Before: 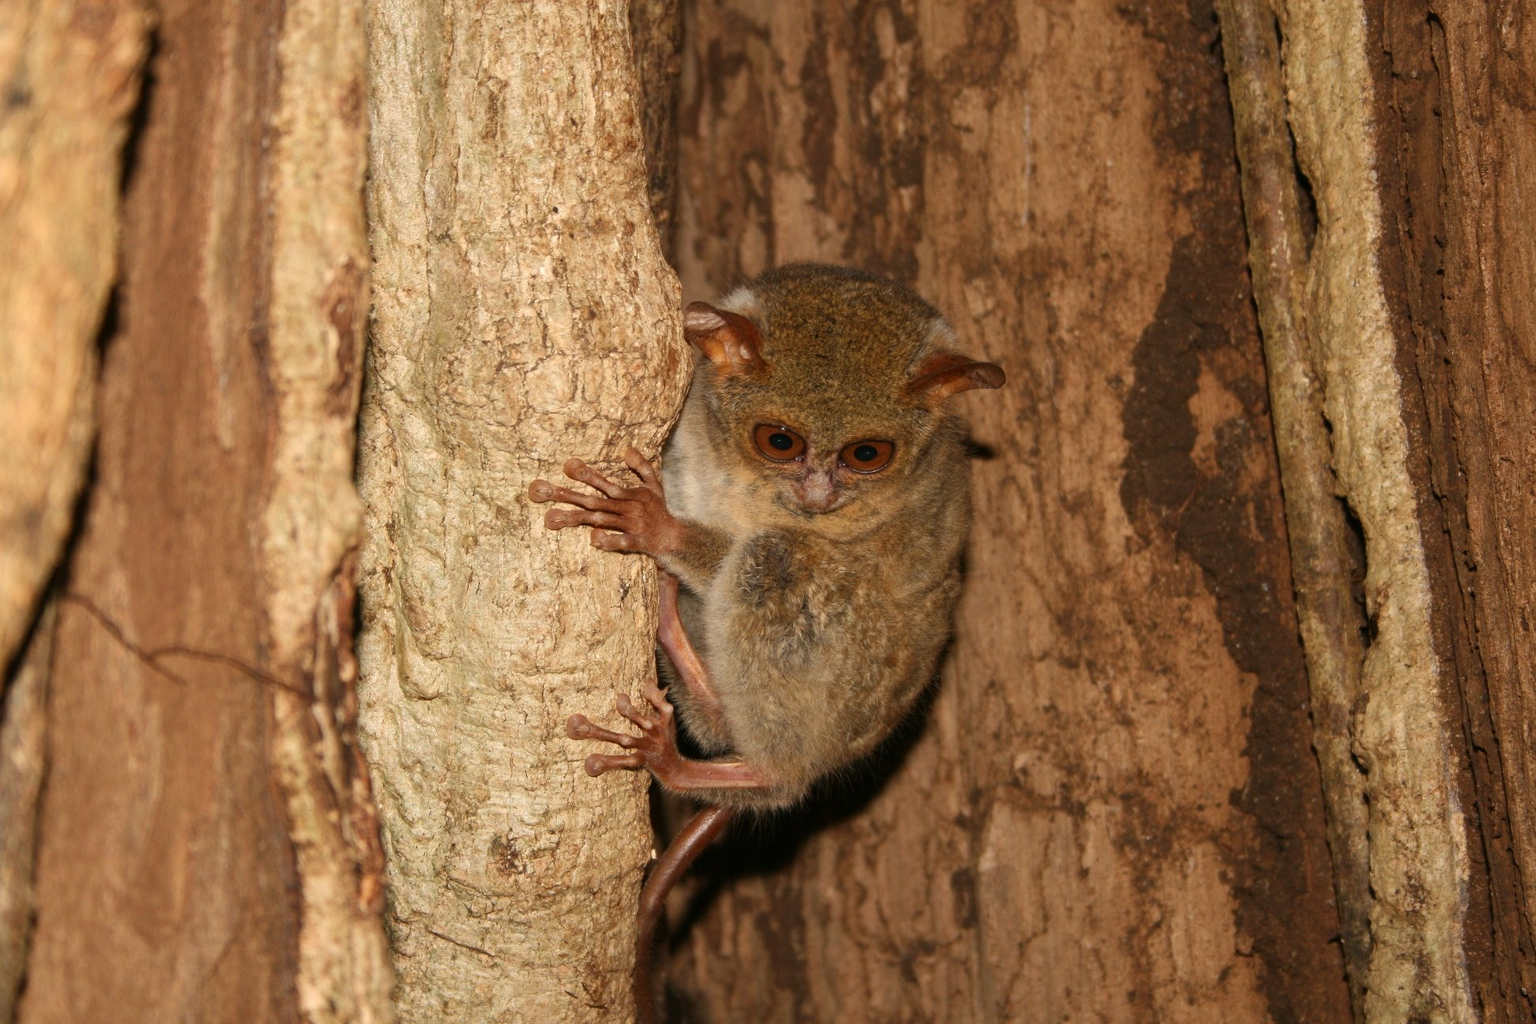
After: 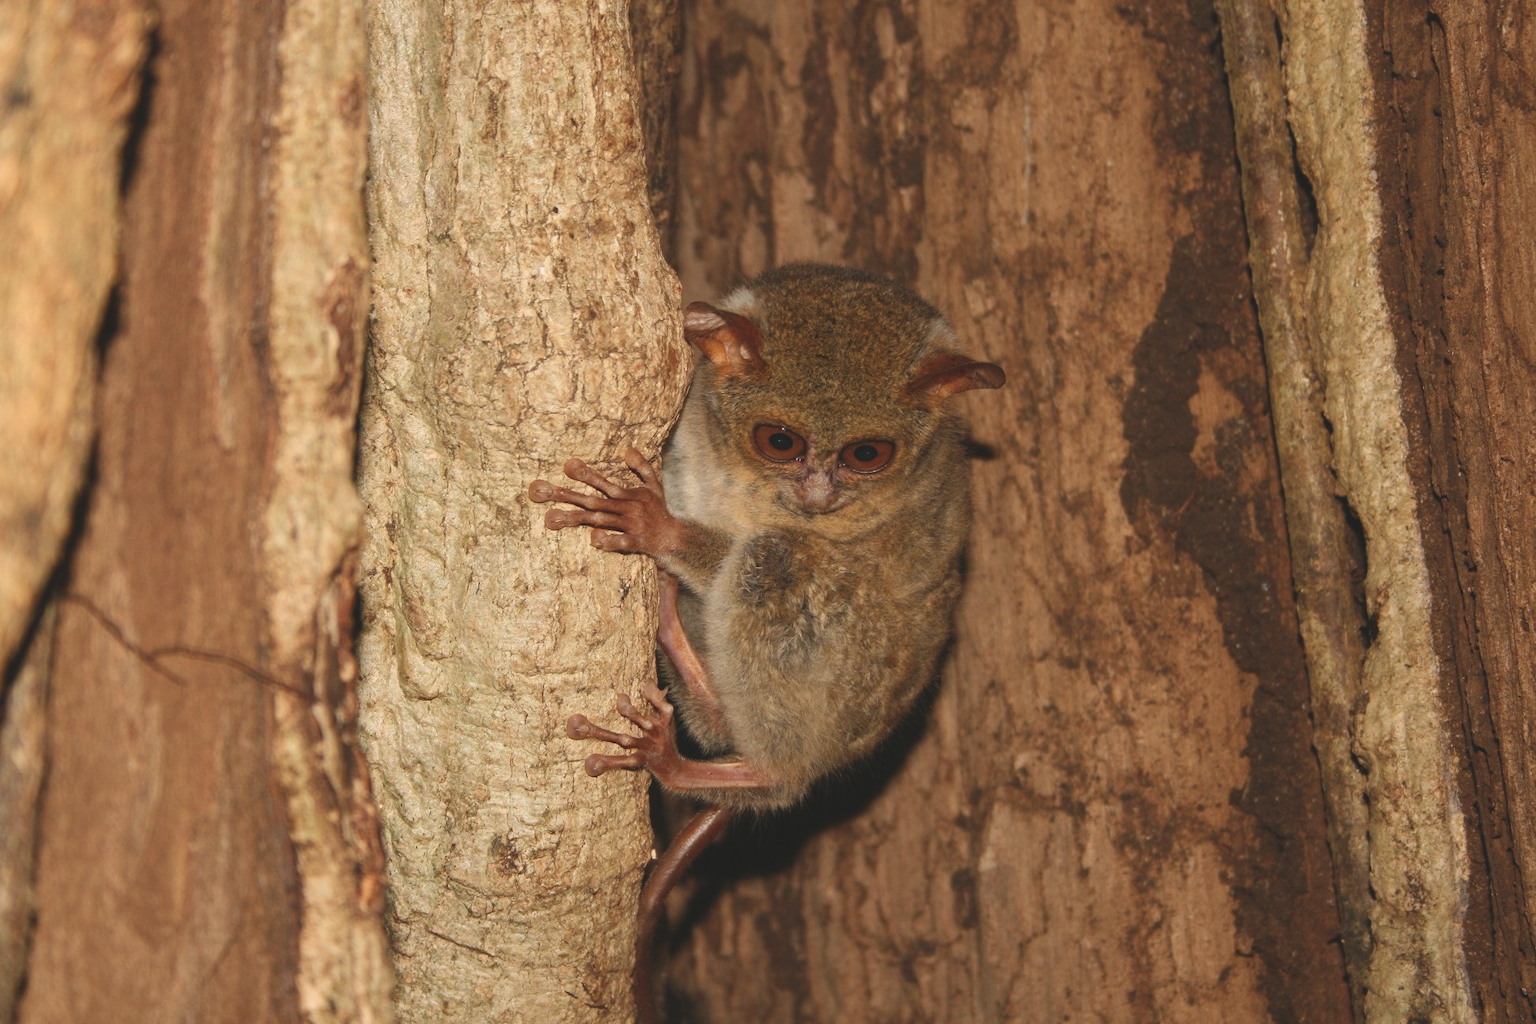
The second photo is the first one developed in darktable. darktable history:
exposure: black level correction -0.015, exposure -0.134 EV, compensate highlight preservation false
